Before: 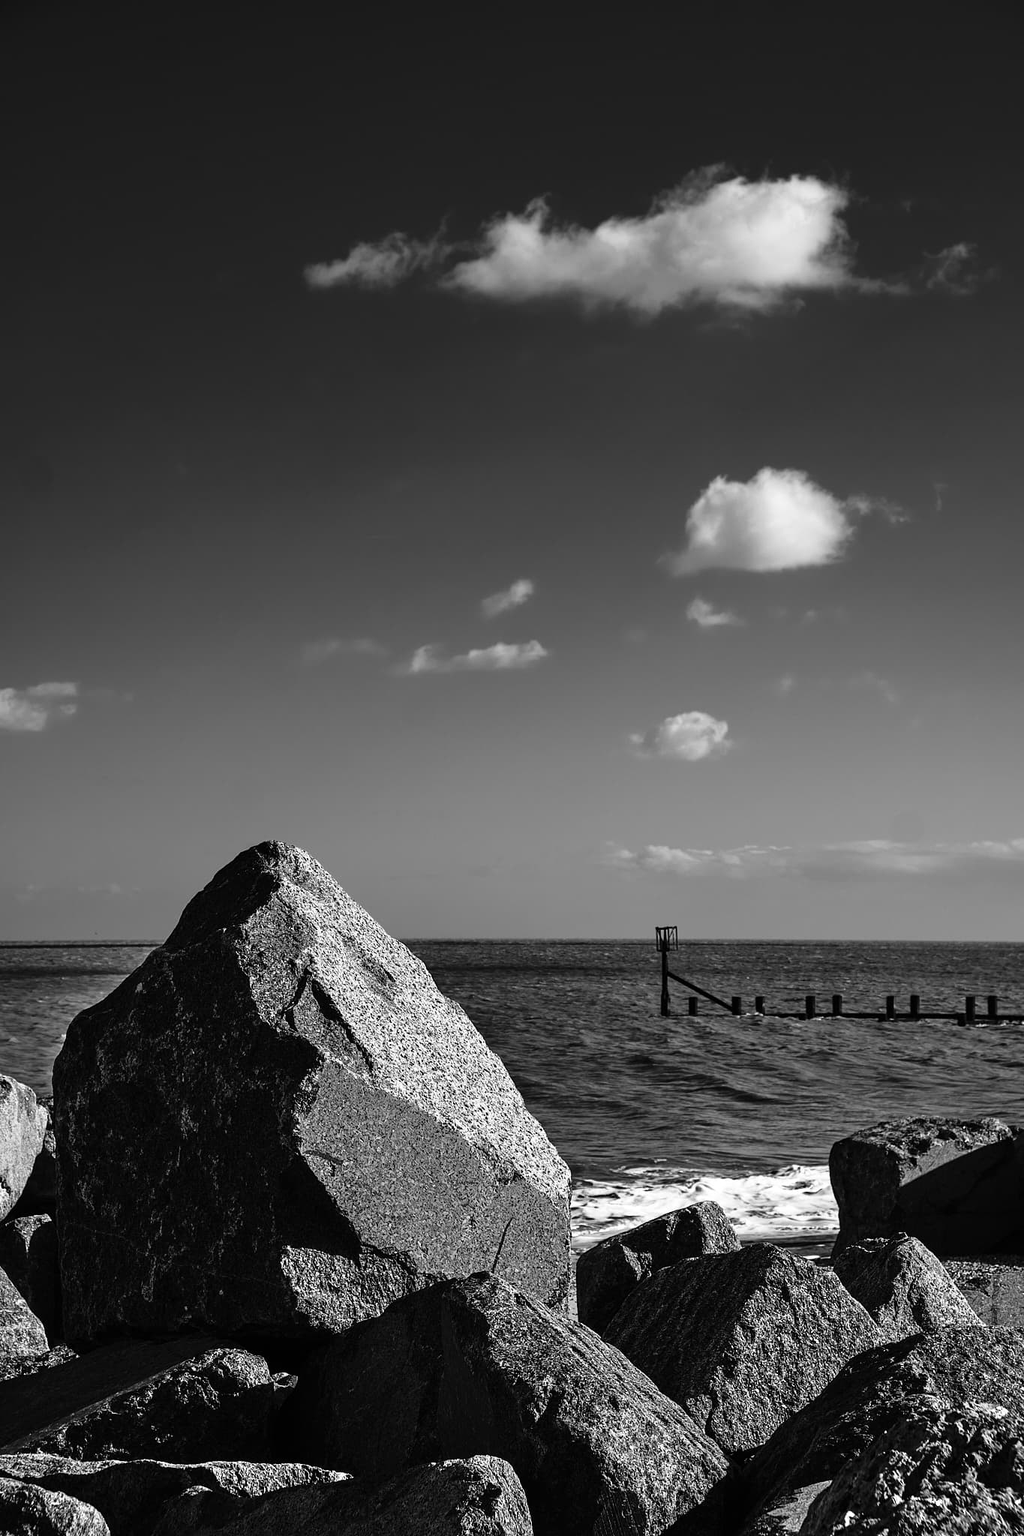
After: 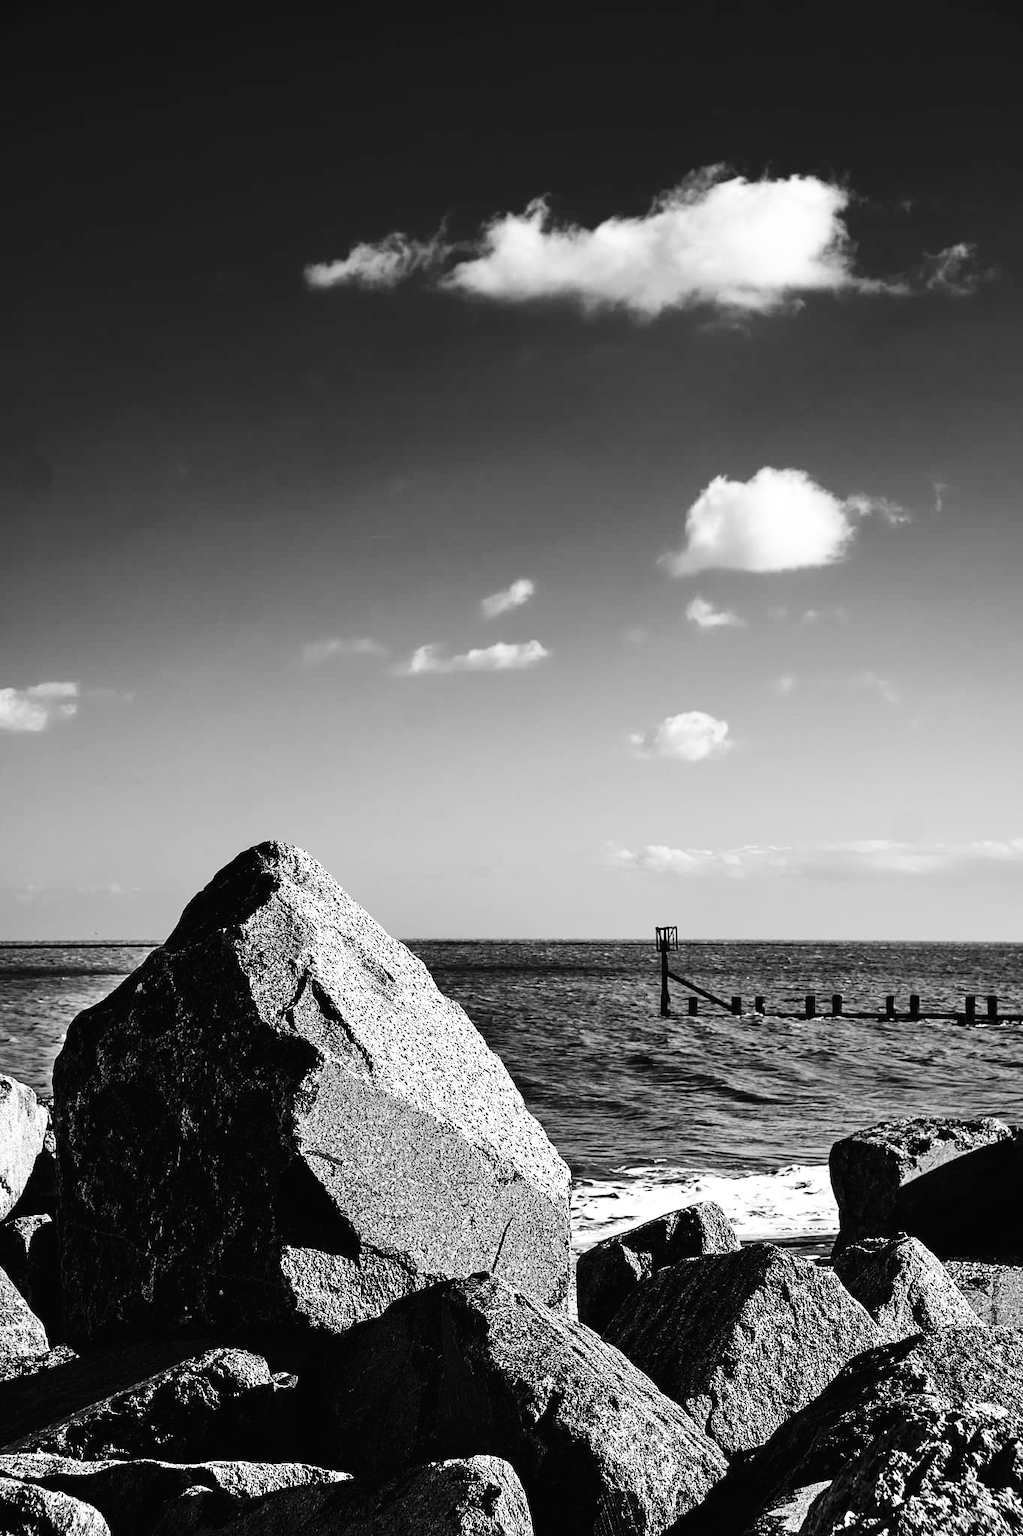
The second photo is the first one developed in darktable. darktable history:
exposure: exposure -0.041 EV, compensate highlight preservation false
base curve: curves: ch0 [(0, 0.003) (0.001, 0.002) (0.006, 0.004) (0.02, 0.022) (0.048, 0.086) (0.094, 0.234) (0.162, 0.431) (0.258, 0.629) (0.385, 0.8) (0.548, 0.918) (0.751, 0.988) (1, 1)], preserve colors none
